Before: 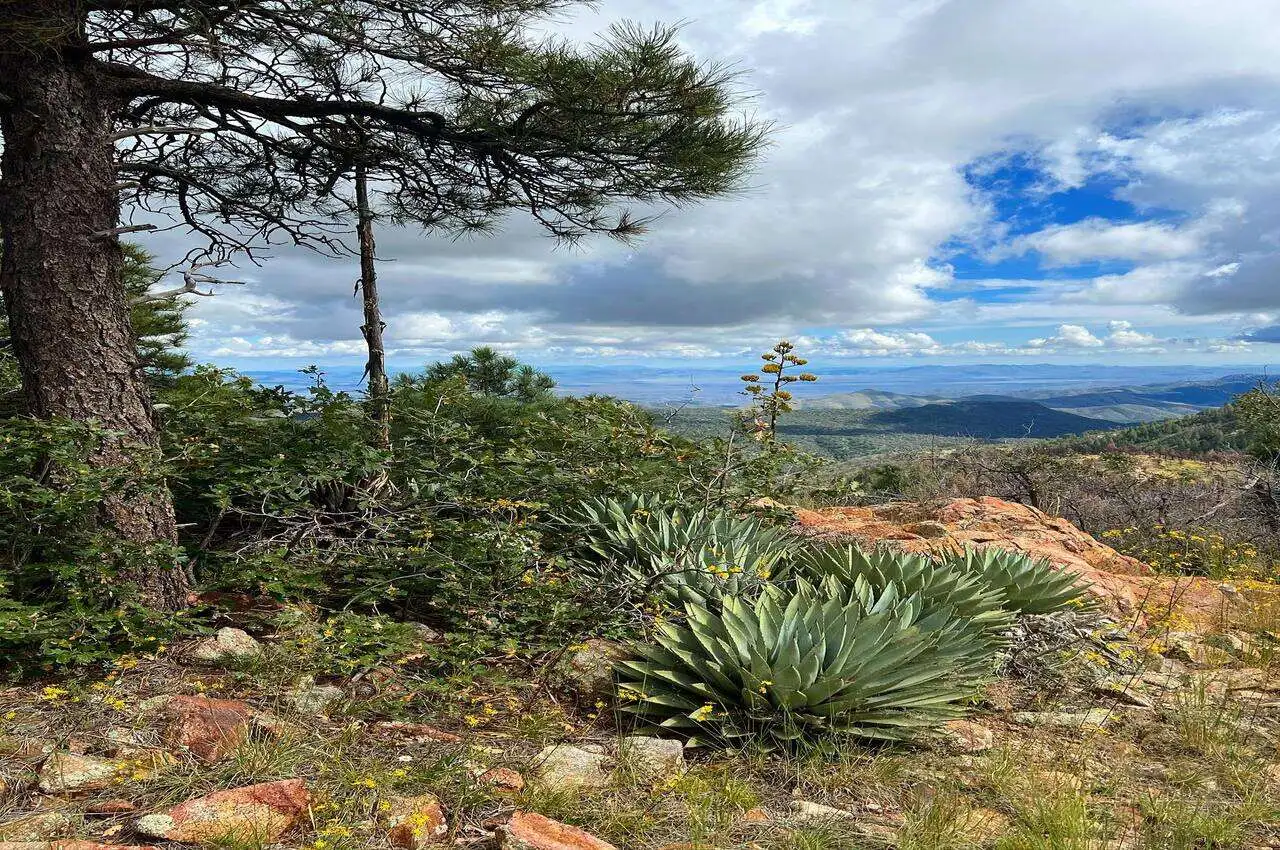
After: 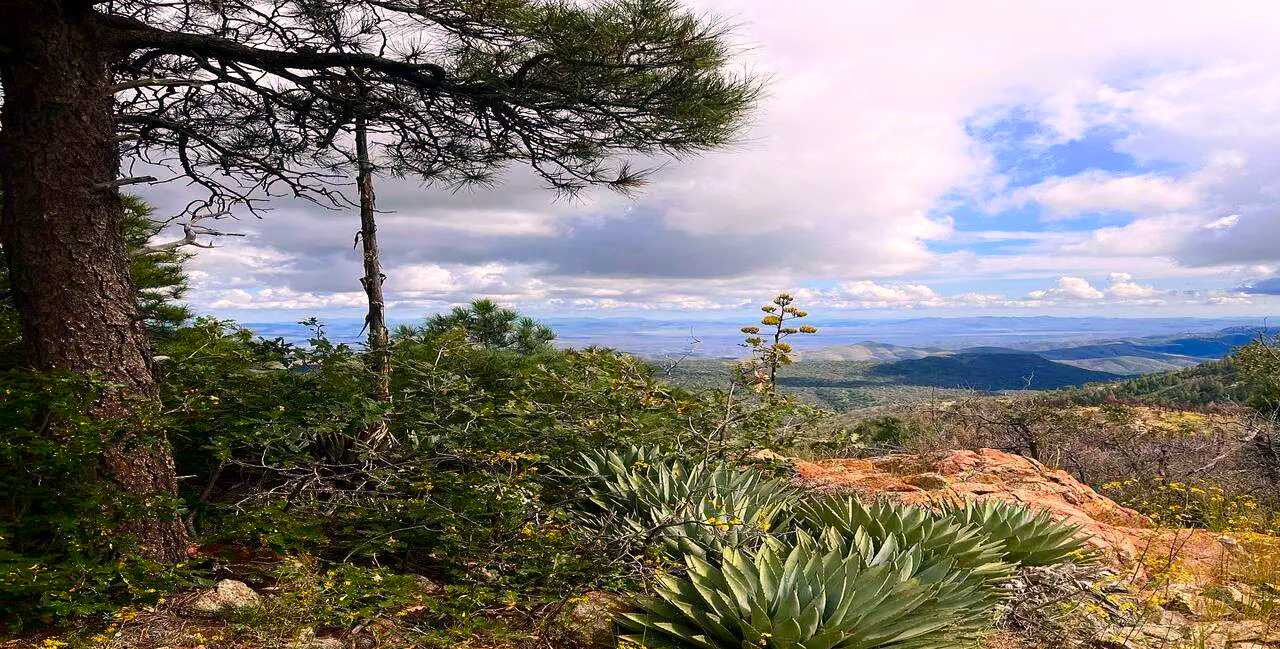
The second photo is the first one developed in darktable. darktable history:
color balance rgb: linear chroma grading › global chroma 15.197%, perceptual saturation grading › global saturation 0.588%, perceptual saturation grading › highlights -14.727%, perceptual saturation grading › shadows 24.997%, contrast 5.016%
shadows and highlights: shadows -89.4, highlights 88.13, soften with gaussian
crop: top 5.708%, bottom 17.838%
color correction: highlights a* 12.6, highlights b* 5.61
